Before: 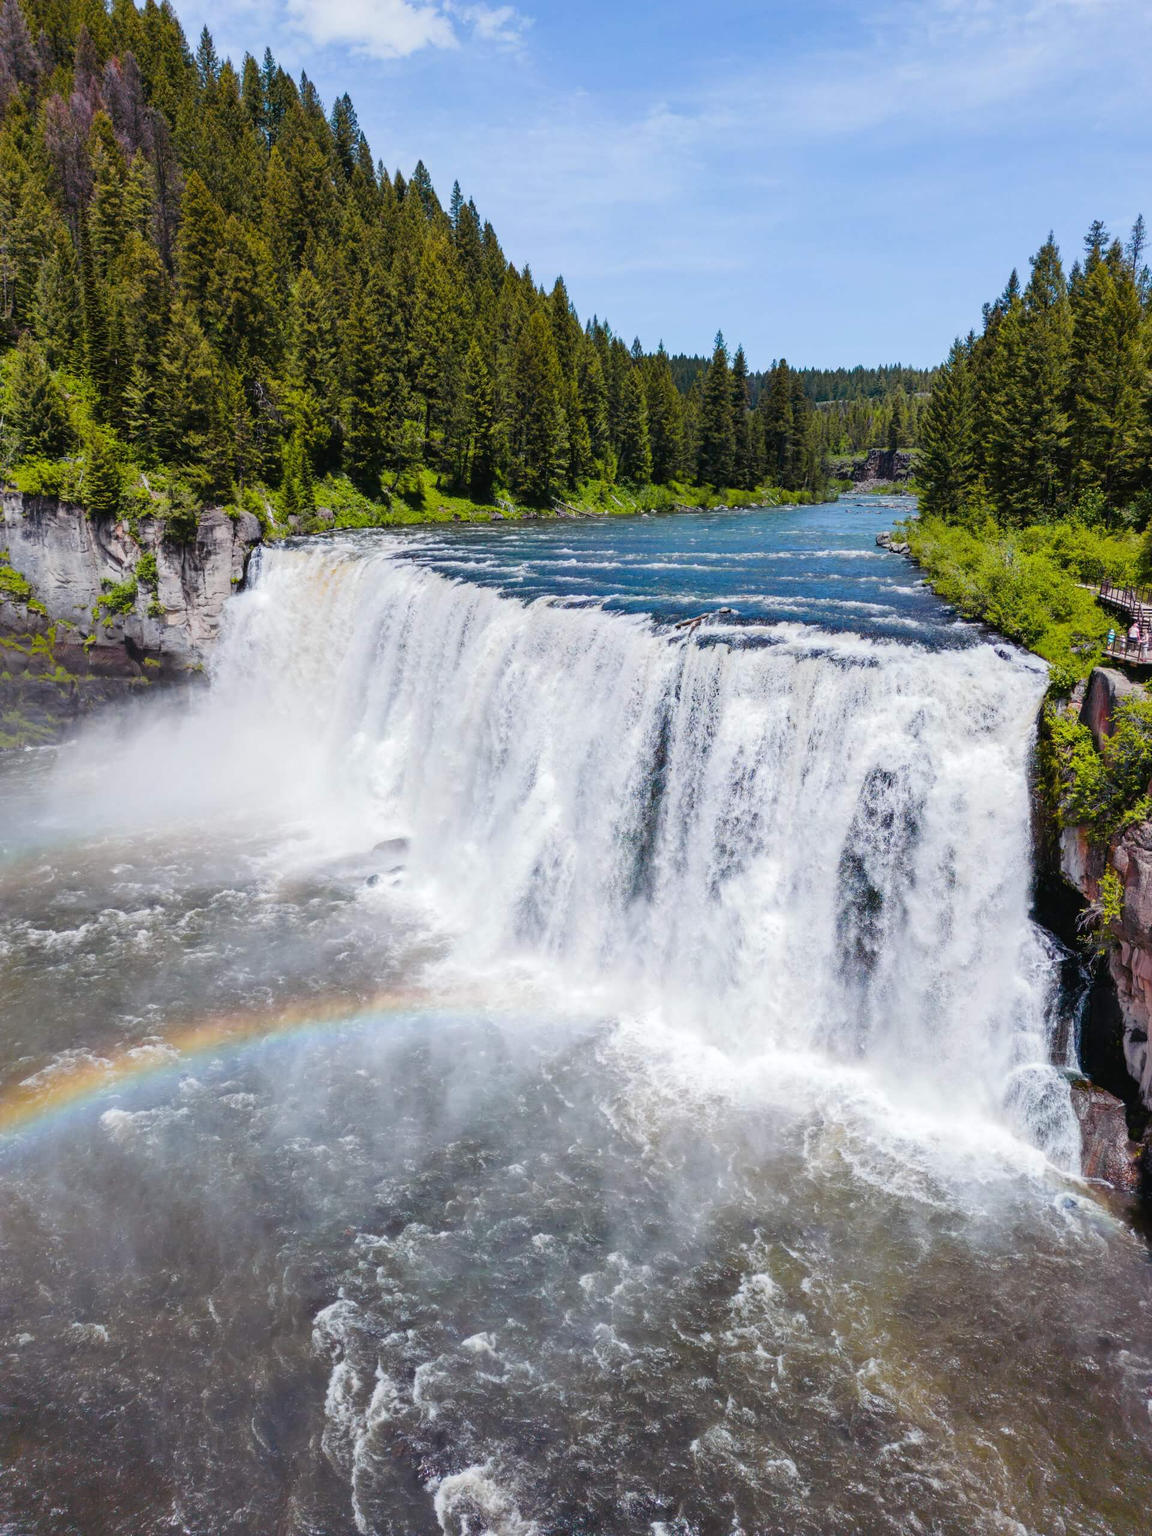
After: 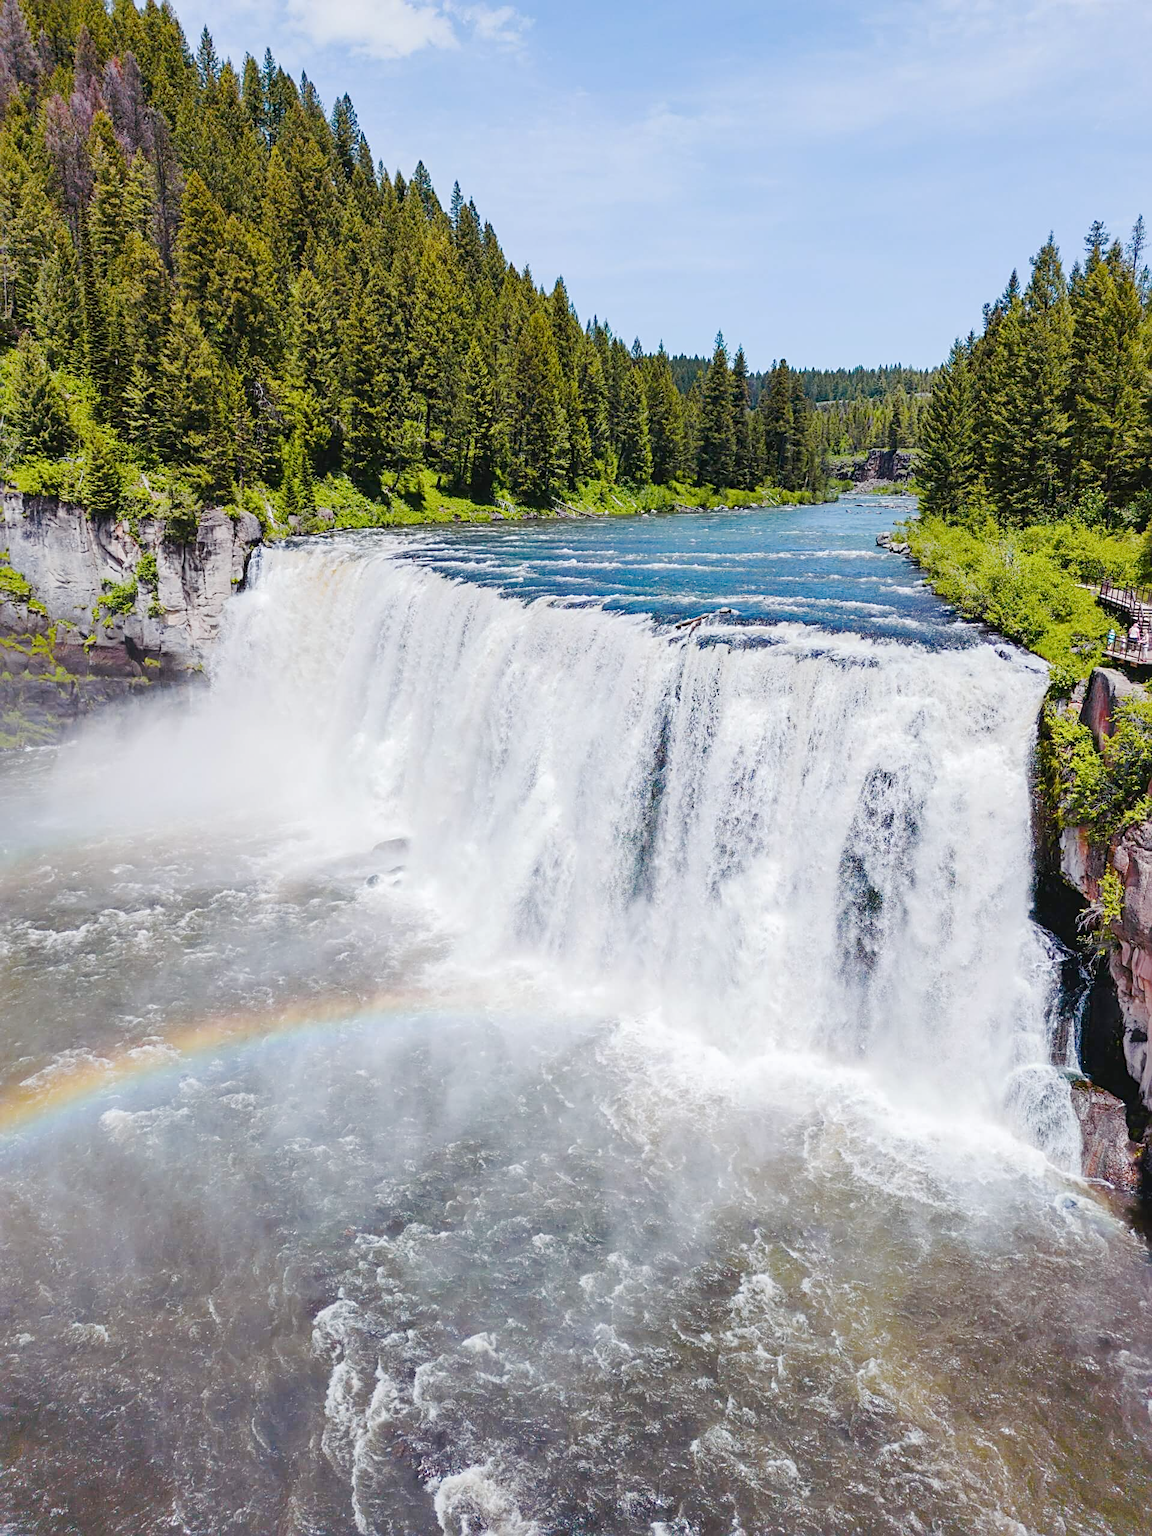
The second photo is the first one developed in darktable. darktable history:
base curve: curves: ch0 [(0, 0) (0.158, 0.273) (0.879, 0.895) (1, 1)], preserve colors none
sharpen: radius 2.788
contrast brightness saturation: contrast -0.016, brightness -0.013, saturation 0.04
